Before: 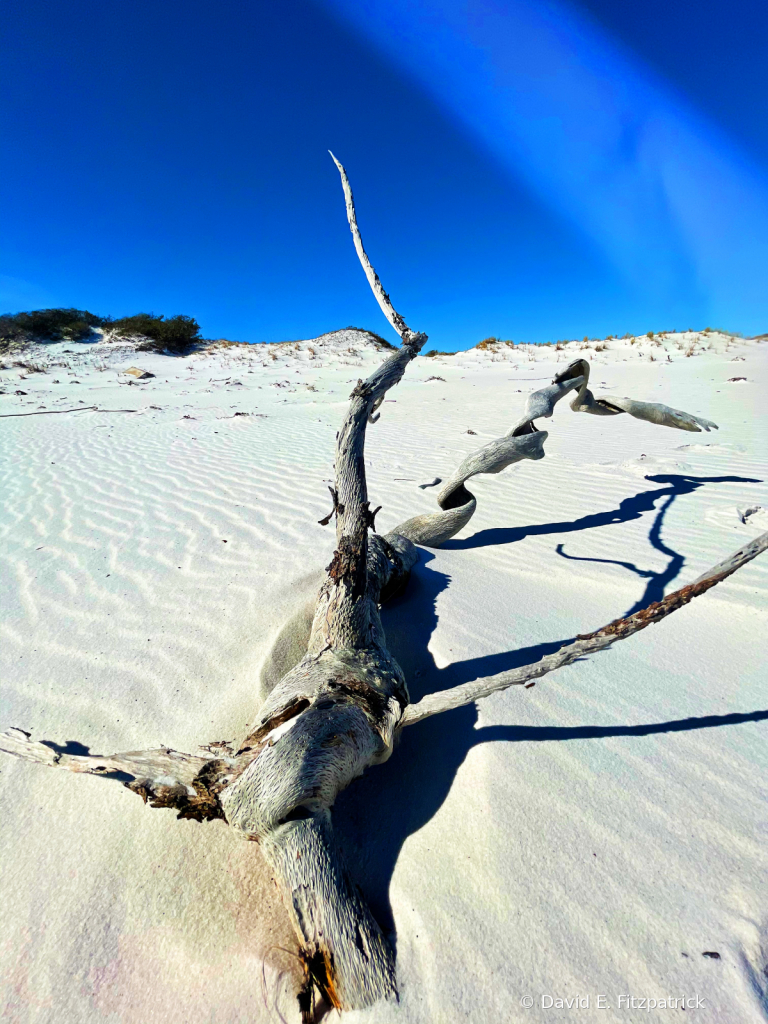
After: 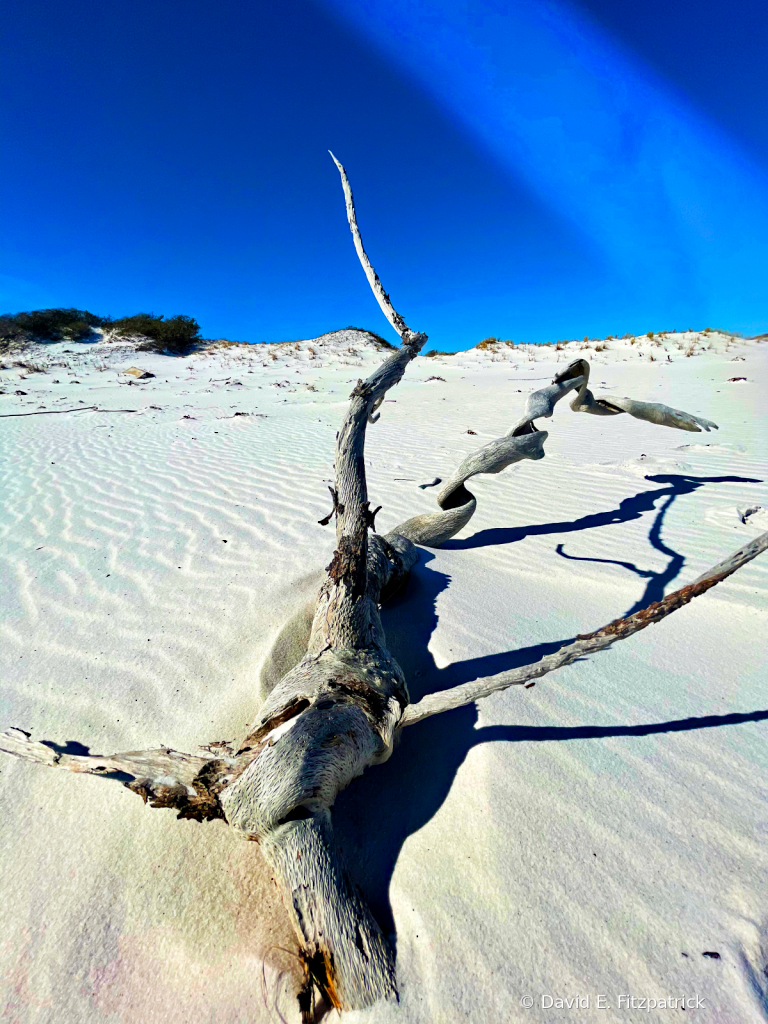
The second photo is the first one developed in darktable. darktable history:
haze removal: strength 0.252, distance 0.249, compatibility mode true
